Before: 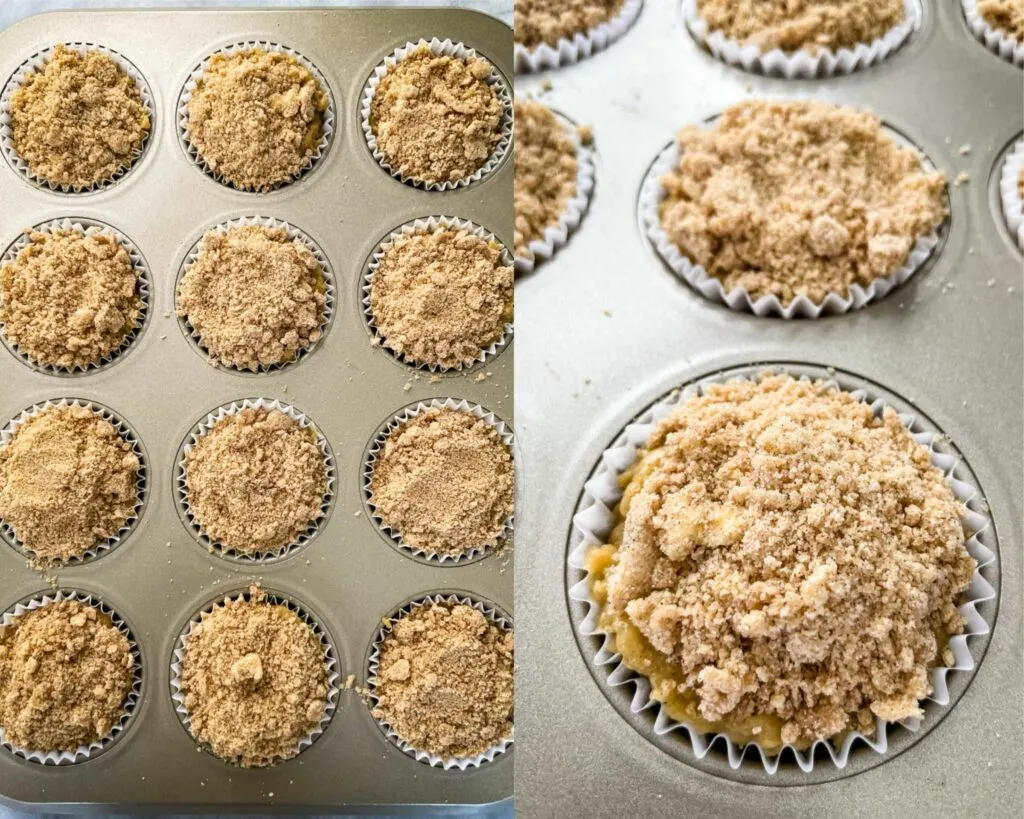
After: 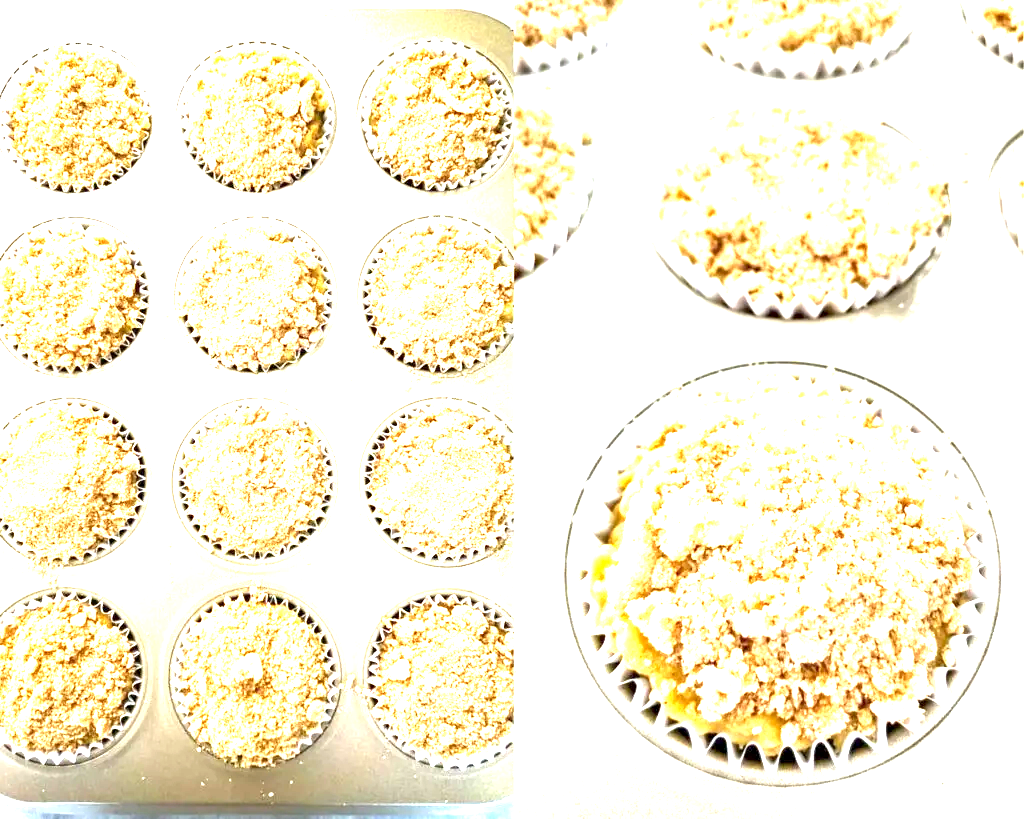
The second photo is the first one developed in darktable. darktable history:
exposure: black level correction 0.001, exposure 2.629 EV, compensate highlight preservation false
